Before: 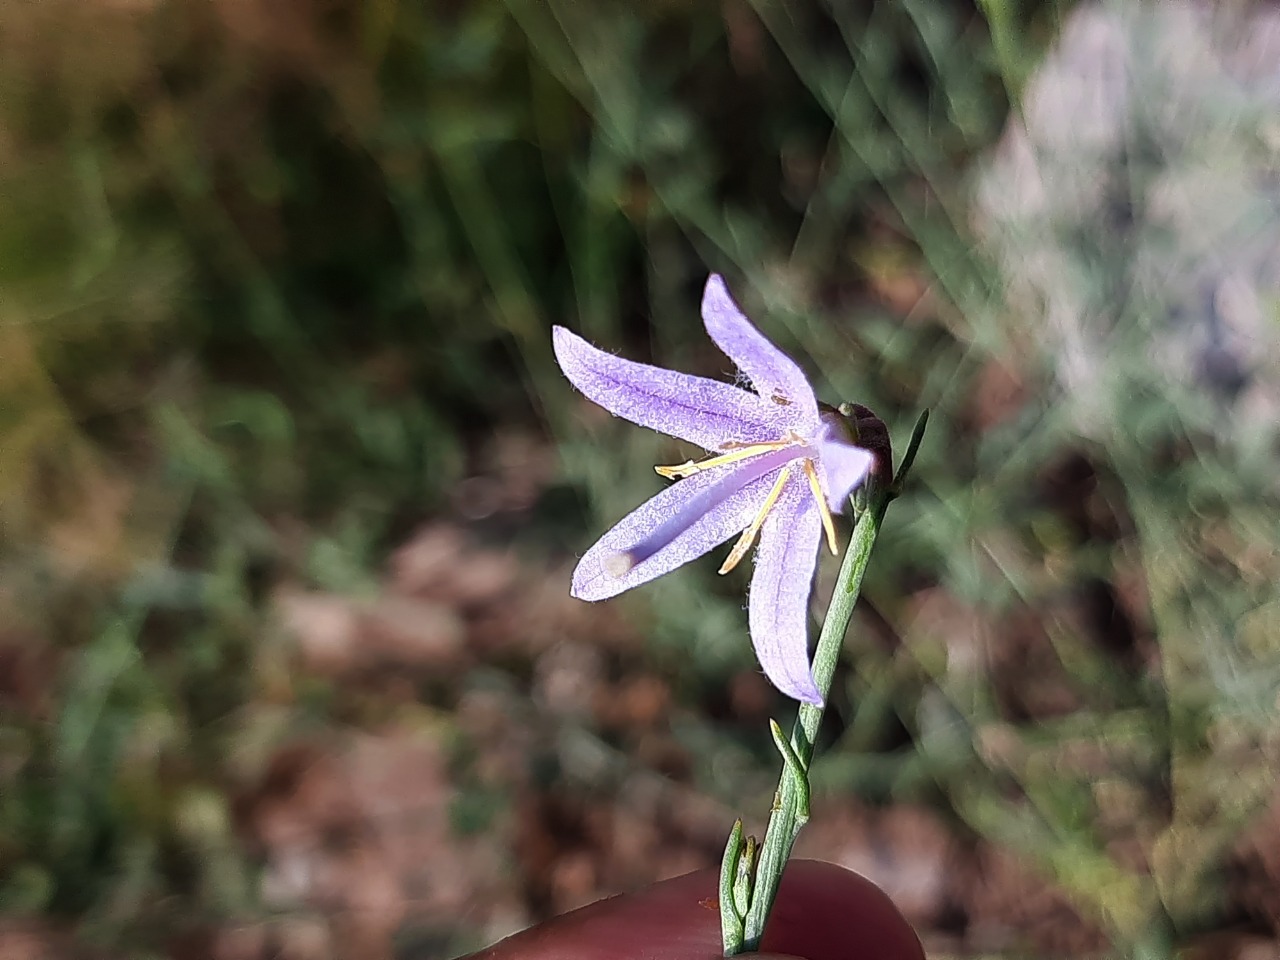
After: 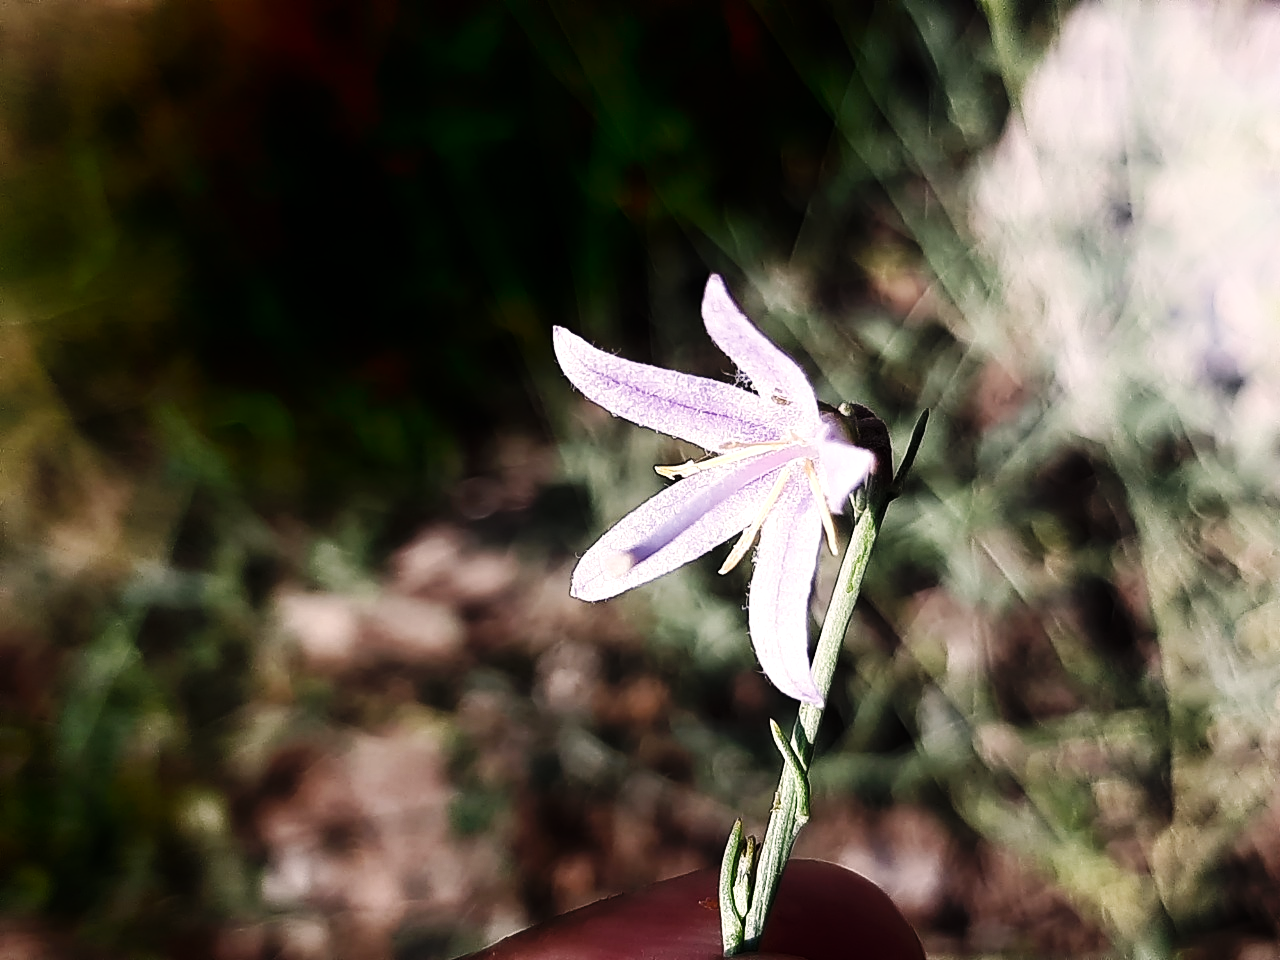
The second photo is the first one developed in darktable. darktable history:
color correction: highlights a* 5.54, highlights b* 5.23, saturation 0.664
base curve: curves: ch0 [(0, 0) (0.036, 0.025) (0.121, 0.166) (0.206, 0.329) (0.605, 0.79) (1, 1)], preserve colors none
shadows and highlights: shadows -89.65, highlights 89.68, soften with gaussian
tone equalizer: -8 EV -0.392 EV, -7 EV -0.387 EV, -6 EV -0.327 EV, -5 EV -0.184 EV, -3 EV 0.211 EV, -2 EV 0.325 EV, -1 EV 0.393 EV, +0 EV 0.438 EV, edges refinement/feathering 500, mask exposure compensation -1.57 EV, preserve details no
